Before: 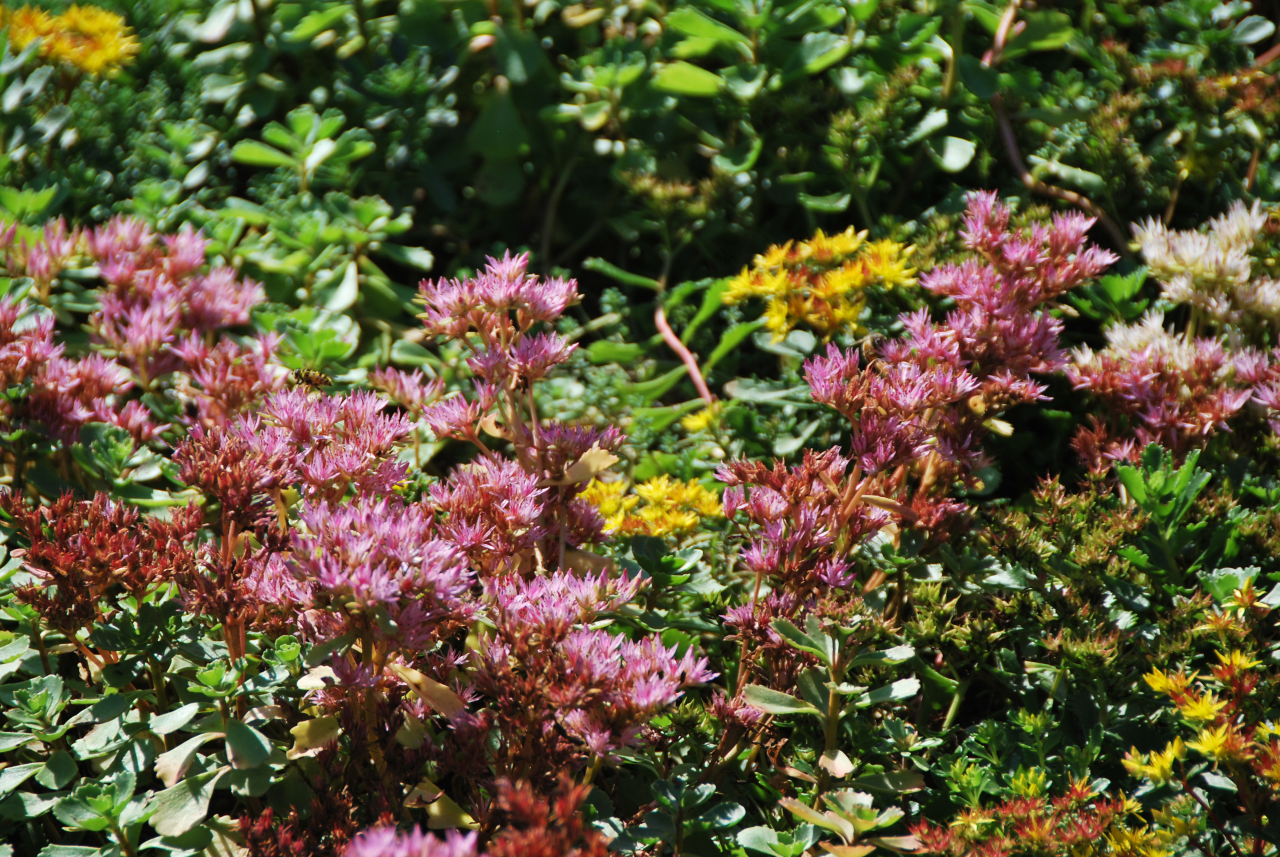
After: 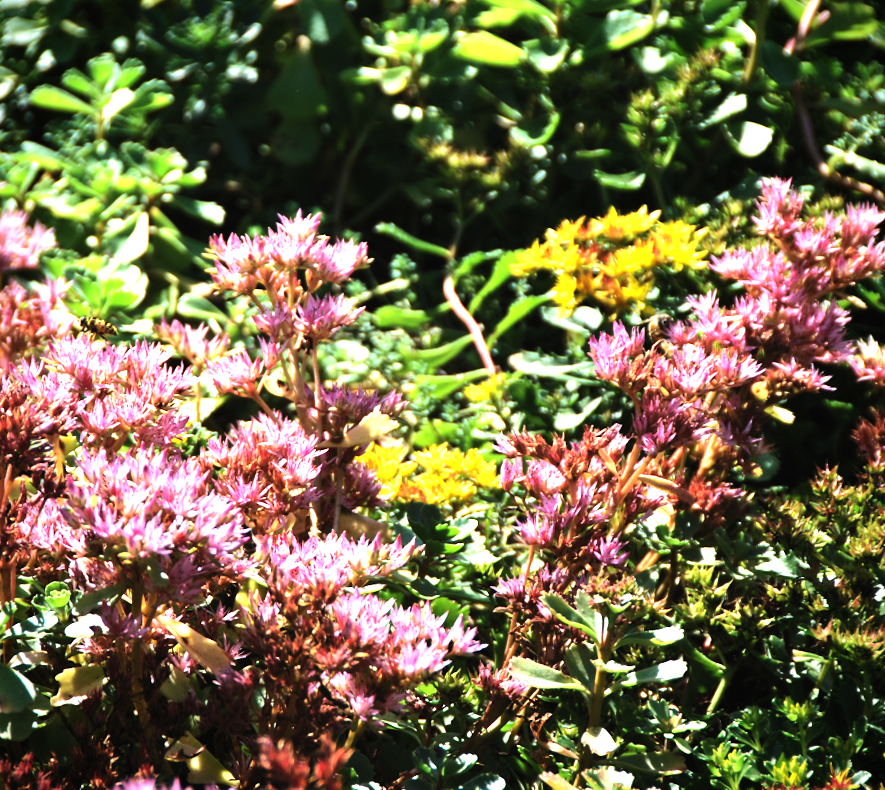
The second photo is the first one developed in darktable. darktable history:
vignetting: saturation 0, unbound false
tone equalizer: -8 EV -1.08 EV, -7 EV -1.01 EV, -6 EV -0.867 EV, -5 EV -0.578 EV, -3 EV 0.578 EV, -2 EV 0.867 EV, -1 EV 1.01 EV, +0 EV 1.08 EV, edges refinement/feathering 500, mask exposure compensation -1.57 EV, preserve details no
crop and rotate: angle -3.27°, left 14.277%, top 0.028%, right 10.766%, bottom 0.028%
exposure: black level correction -0.002, exposure 0.54 EV, compensate highlight preservation false
